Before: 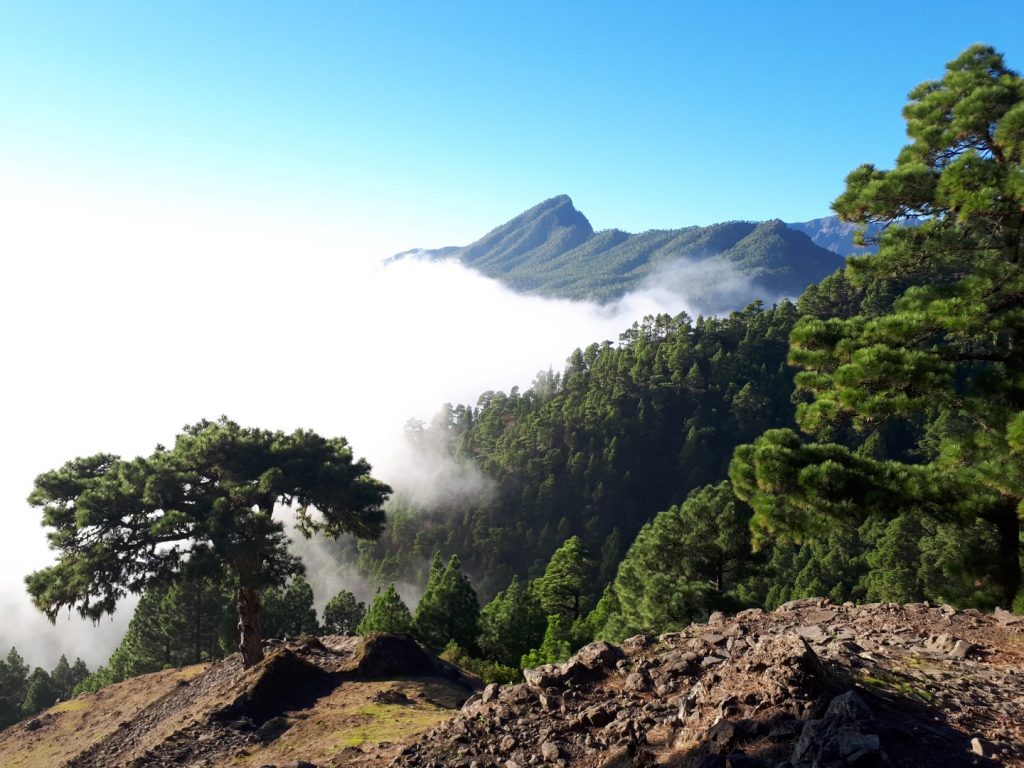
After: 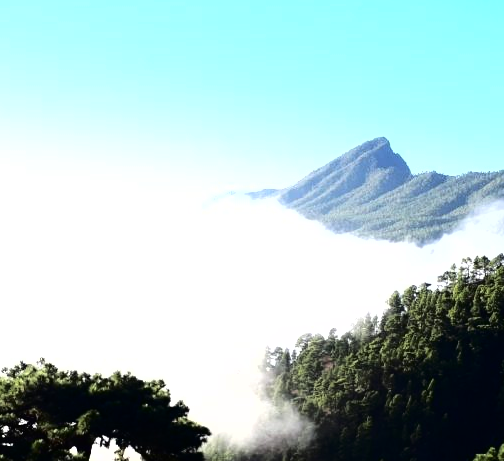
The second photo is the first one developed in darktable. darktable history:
fill light: exposure -2 EV, width 8.6
crop: left 17.835%, top 7.675%, right 32.881%, bottom 32.213%
tone equalizer: -8 EV -1.08 EV, -7 EV -1.01 EV, -6 EV -0.867 EV, -5 EV -0.578 EV, -3 EV 0.578 EV, -2 EV 0.867 EV, -1 EV 1.01 EV, +0 EV 1.08 EV, edges refinement/feathering 500, mask exposure compensation -1.57 EV, preserve details no
